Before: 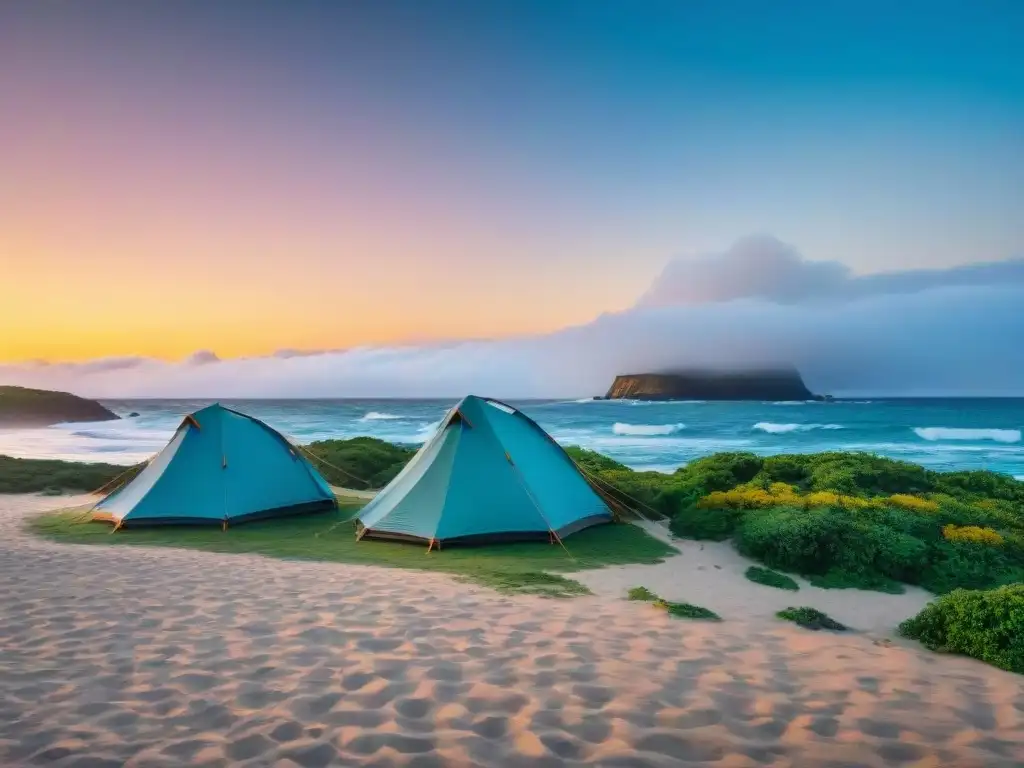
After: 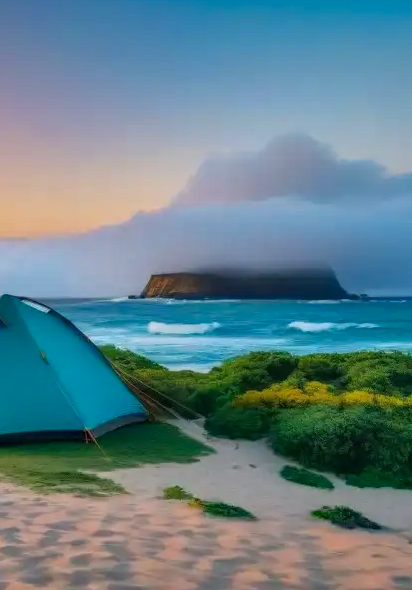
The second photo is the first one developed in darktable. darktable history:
haze removal: adaptive false
shadows and highlights: white point adjustment -3.49, highlights -63.63, soften with gaussian
crop: left 45.505%, top 13.235%, right 14.179%, bottom 9.814%
